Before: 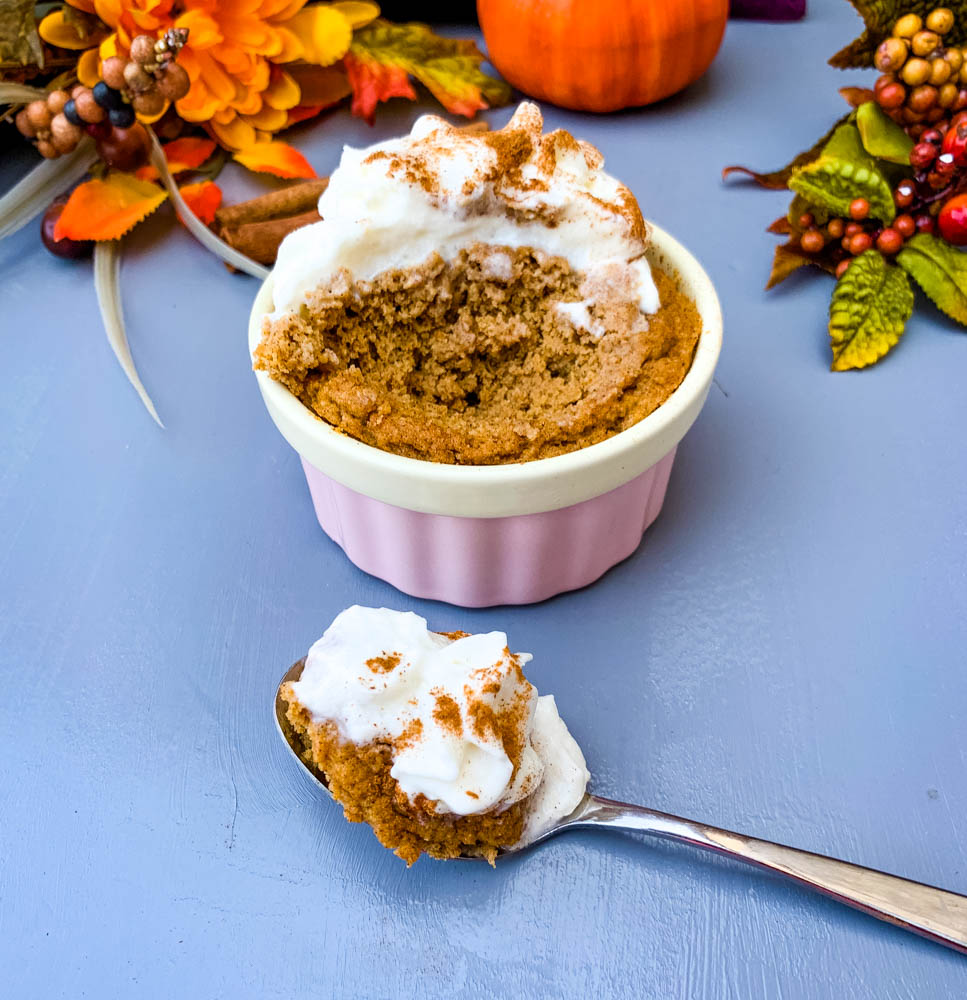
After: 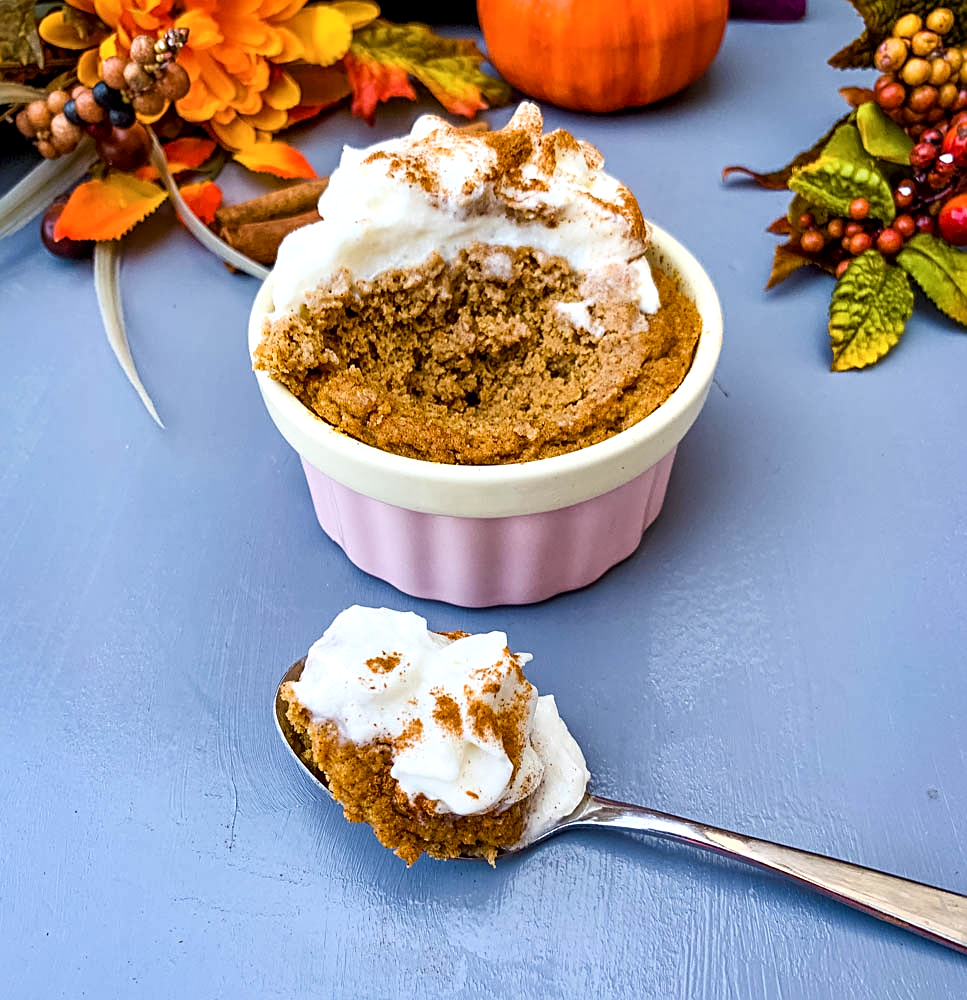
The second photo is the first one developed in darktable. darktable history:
sharpen: on, module defaults
local contrast: mode bilateral grid, contrast 21, coarseness 50, detail 139%, midtone range 0.2
